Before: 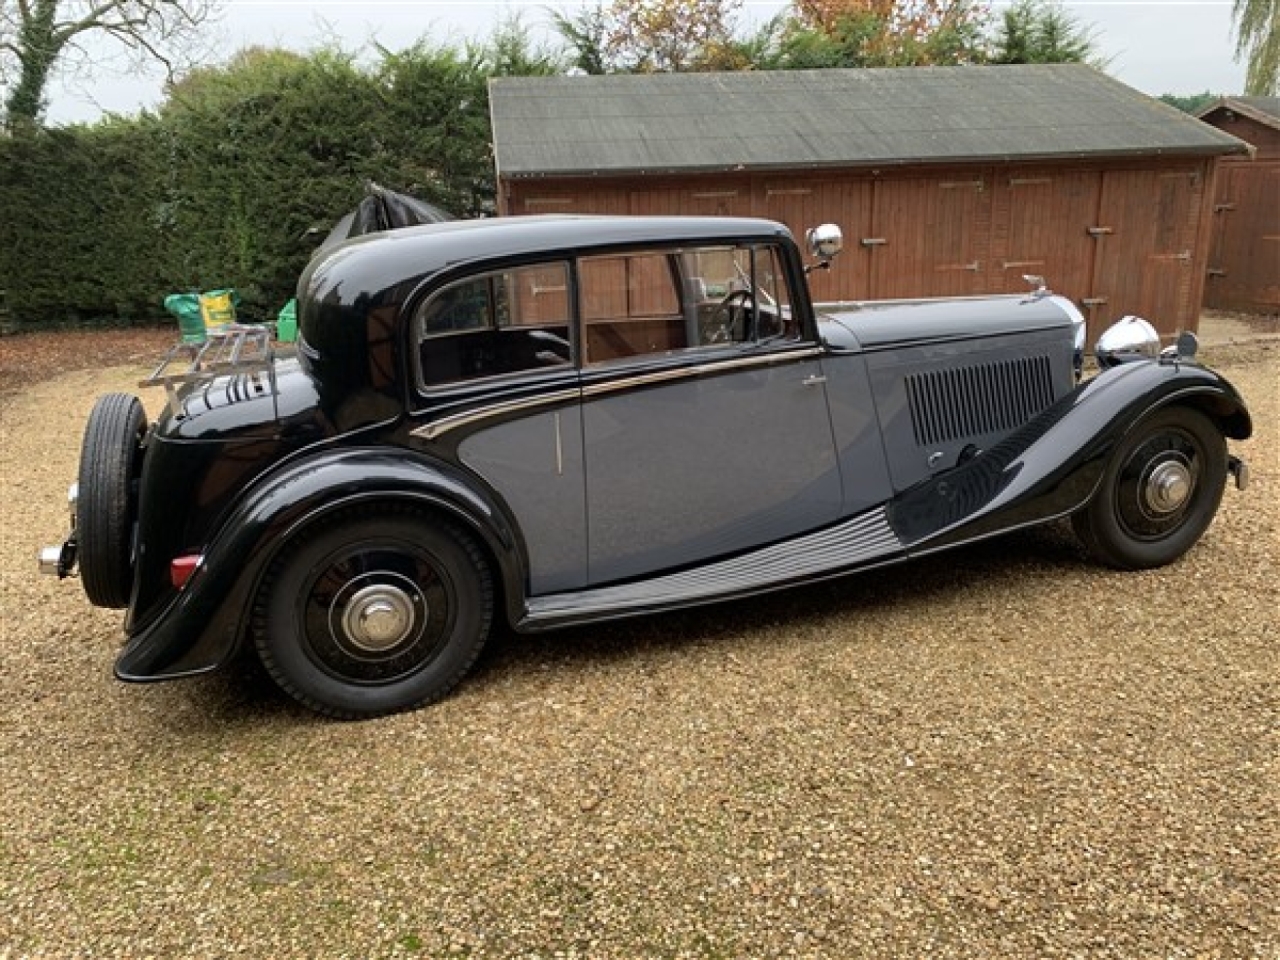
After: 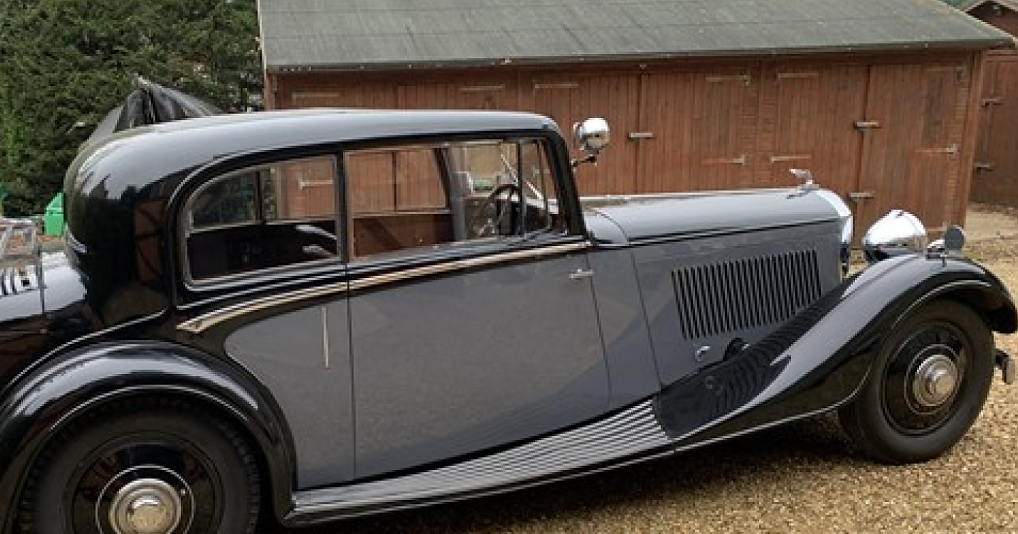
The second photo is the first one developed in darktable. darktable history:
sharpen: radius 1.002, threshold 0.969
crop: left 18.25%, top 11.125%, right 2.213%, bottom 33.217%
tone equalizer: edges refinement/feathering 500, mask exposure compensation -1.57 EV, preserve details no
